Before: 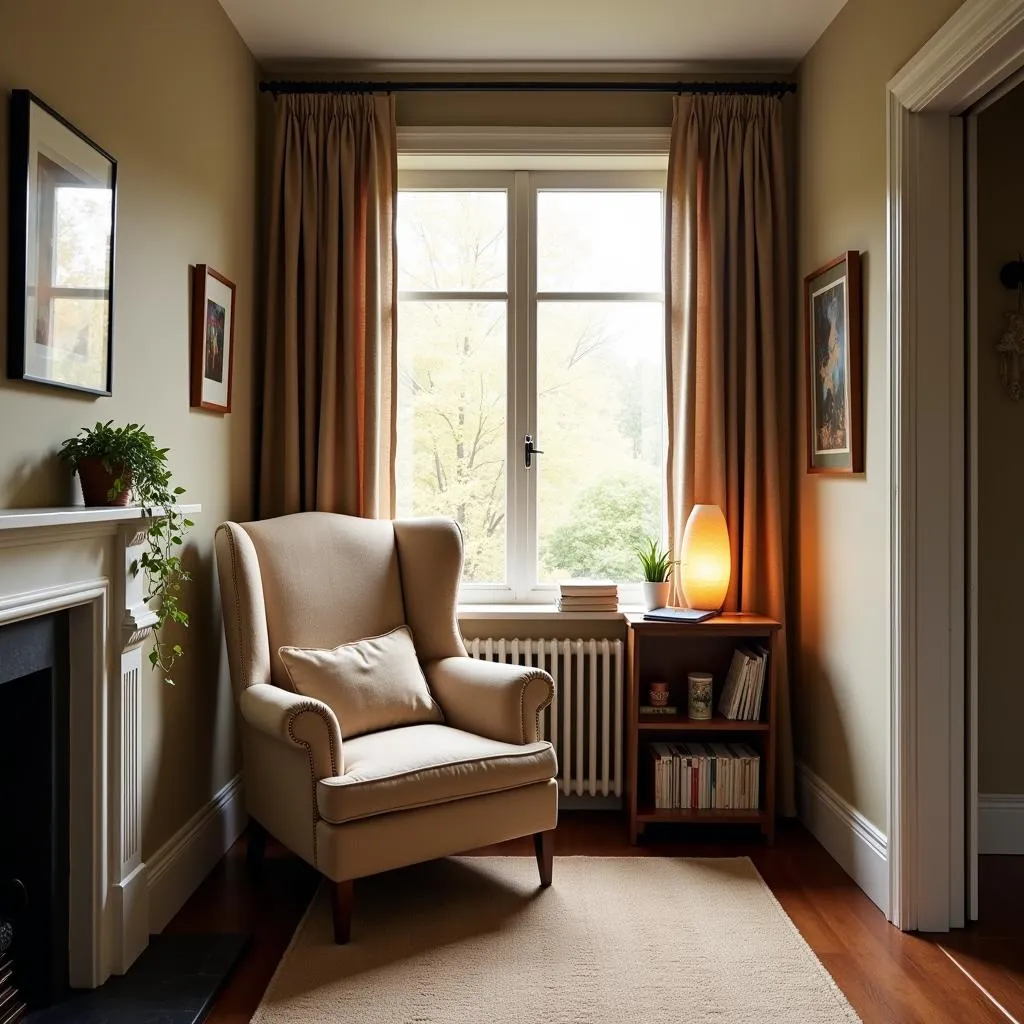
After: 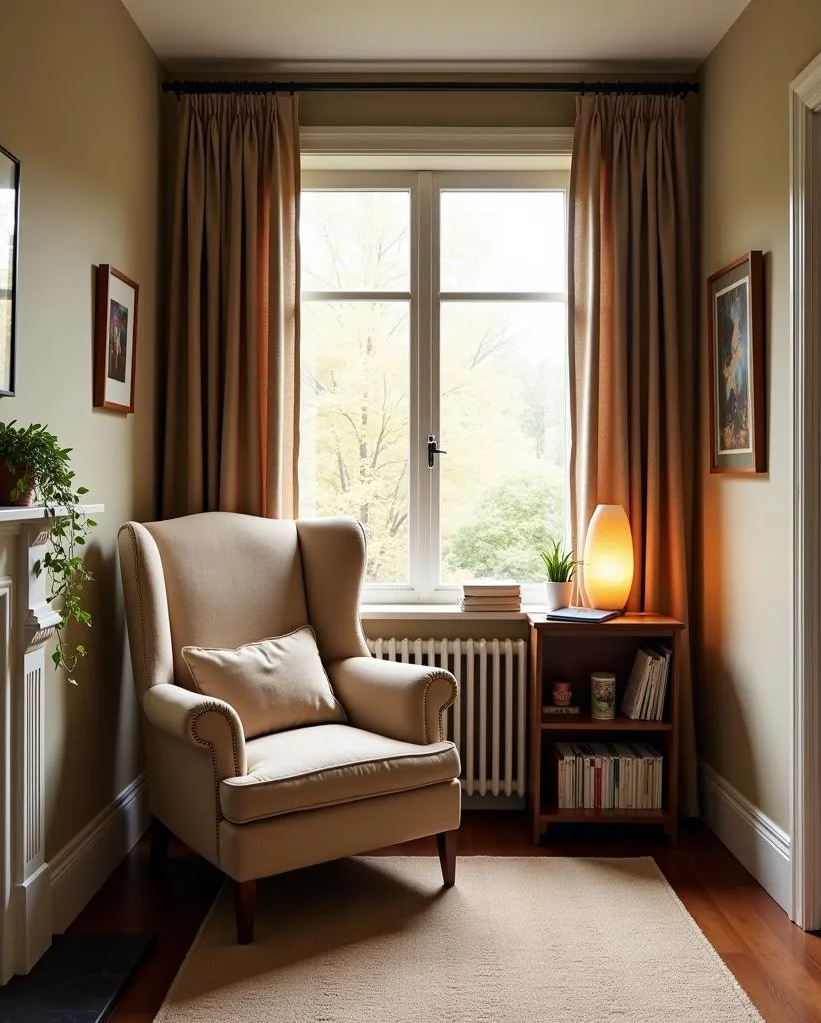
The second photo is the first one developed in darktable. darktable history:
crop and rotate: left 9.554%, right 10.255%
